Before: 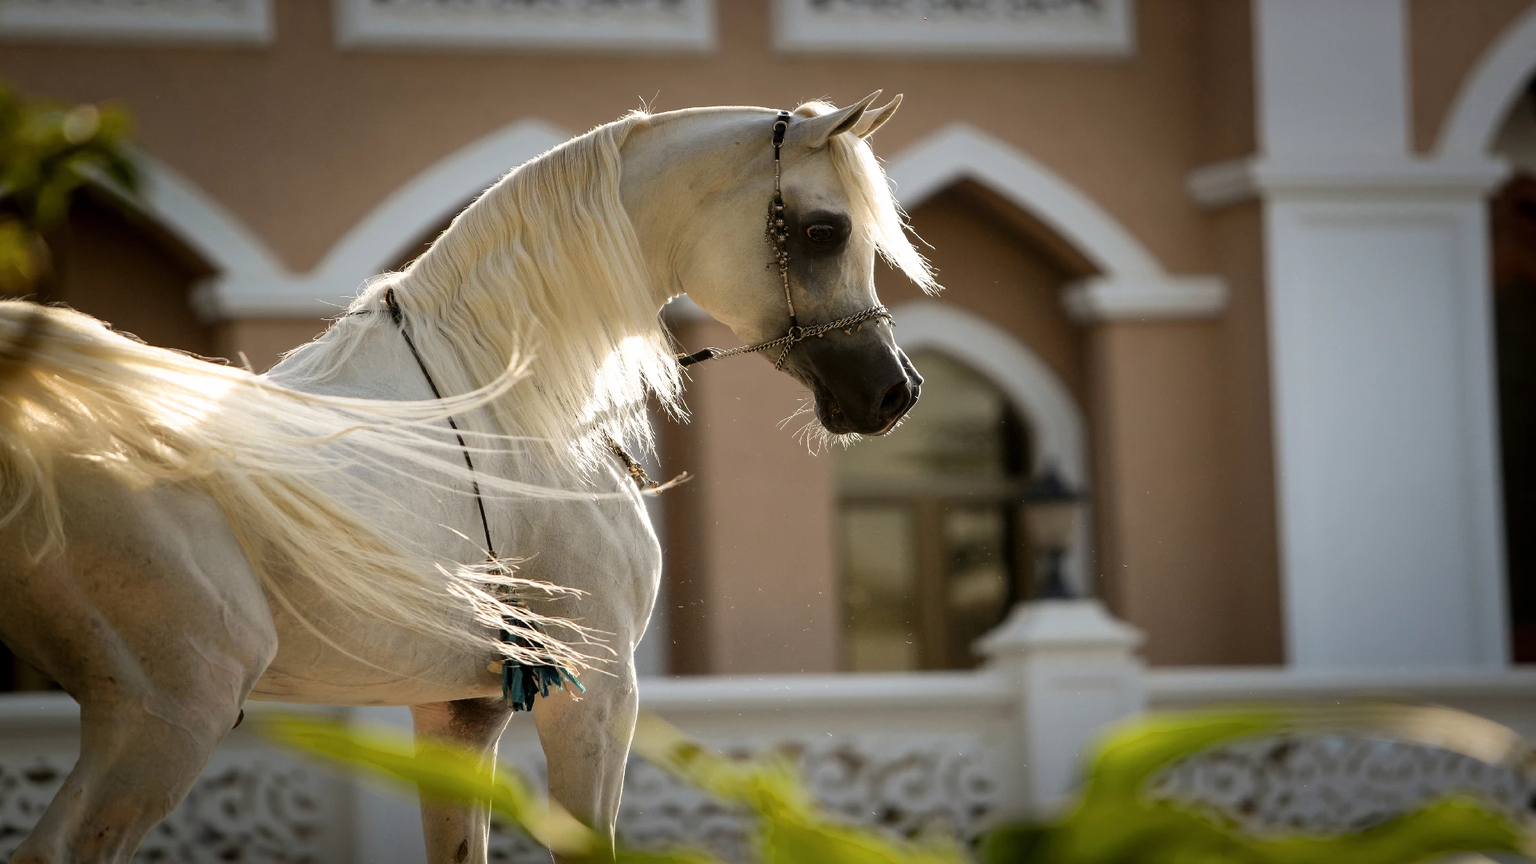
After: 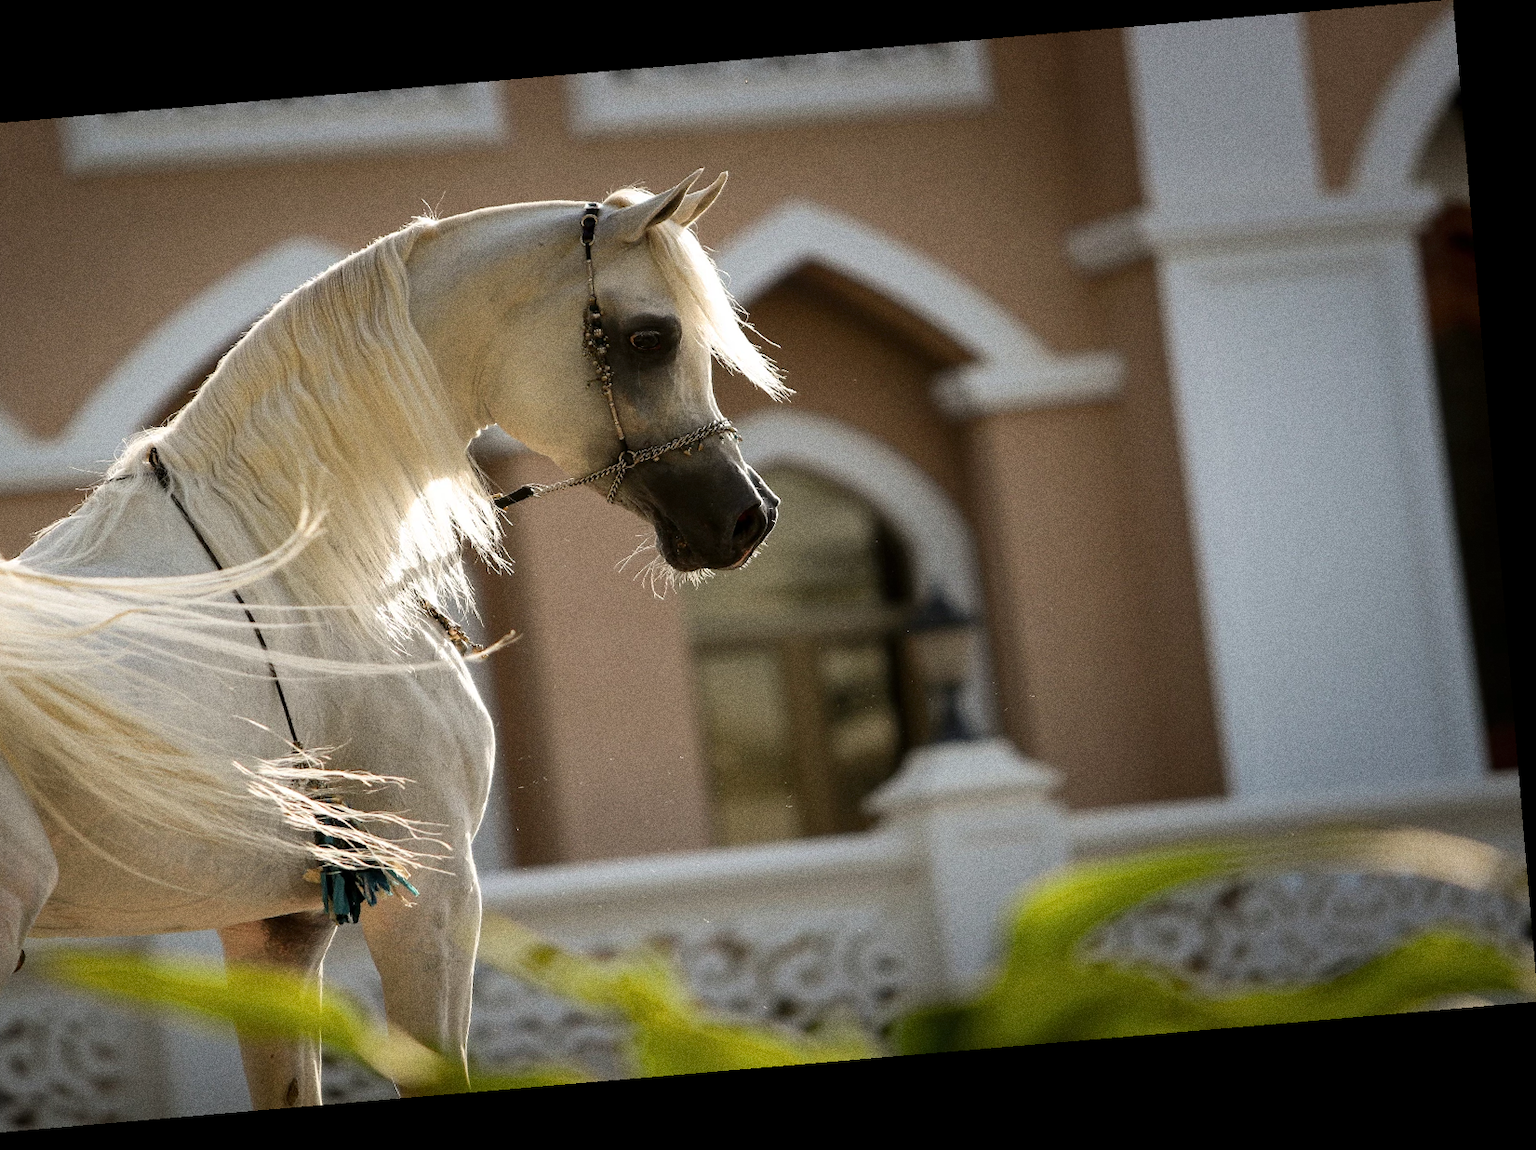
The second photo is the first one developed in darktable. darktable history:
crop: left 17.582%, bottom 0.031%
rotate and perspective: rotation -4.86°, automatic cropping off
grain: coarseness 0.09 ISO, strength 40%
